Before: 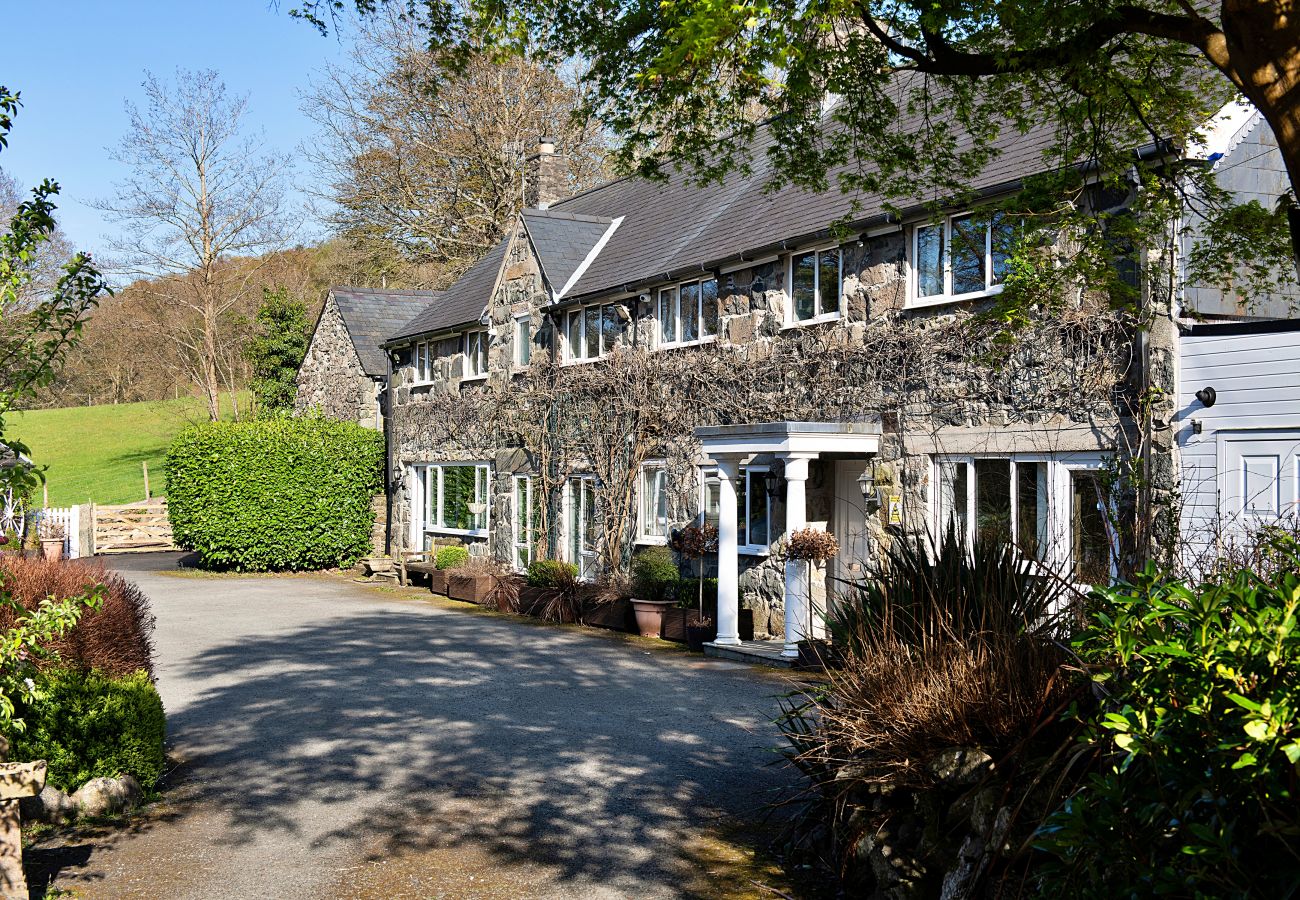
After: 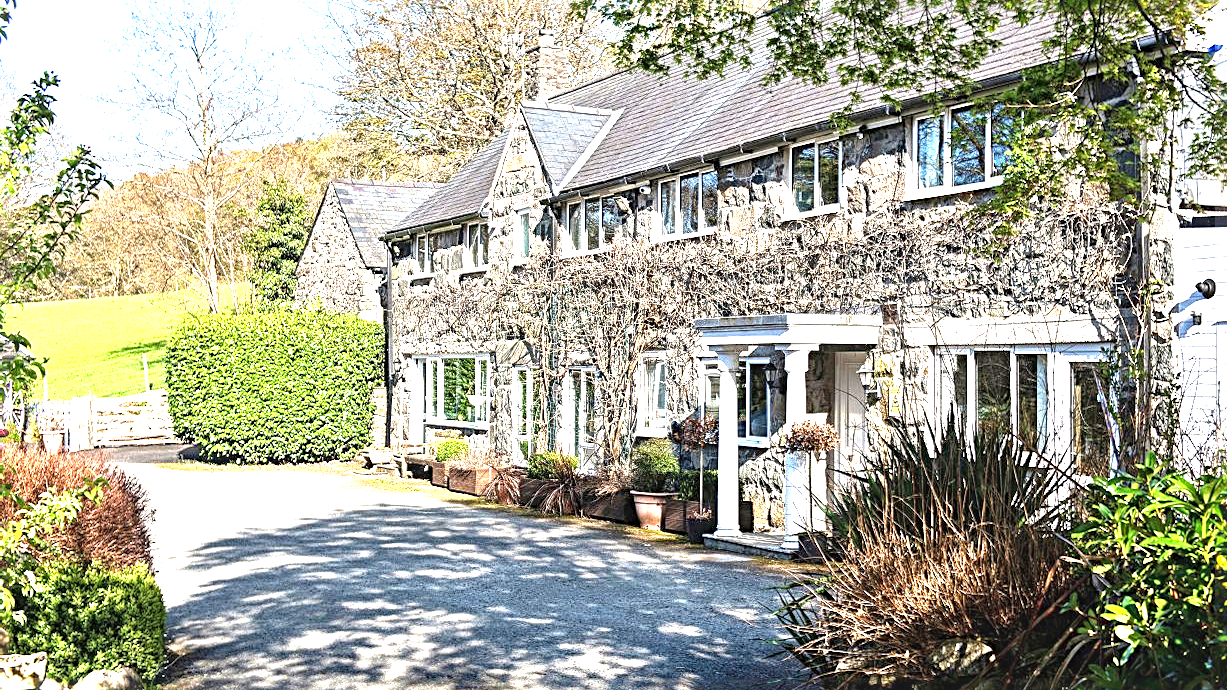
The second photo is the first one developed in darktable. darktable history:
local contrast: on, module defaults
crop and rotate: angle 0.052°, top 11.963%, right 5.475%, bottom 11.249%
sharpen: radius 4.861
exposure: black level correction 0, exposure 1.756 EV, compensate exposure bias true, compensate highlight preservation false
